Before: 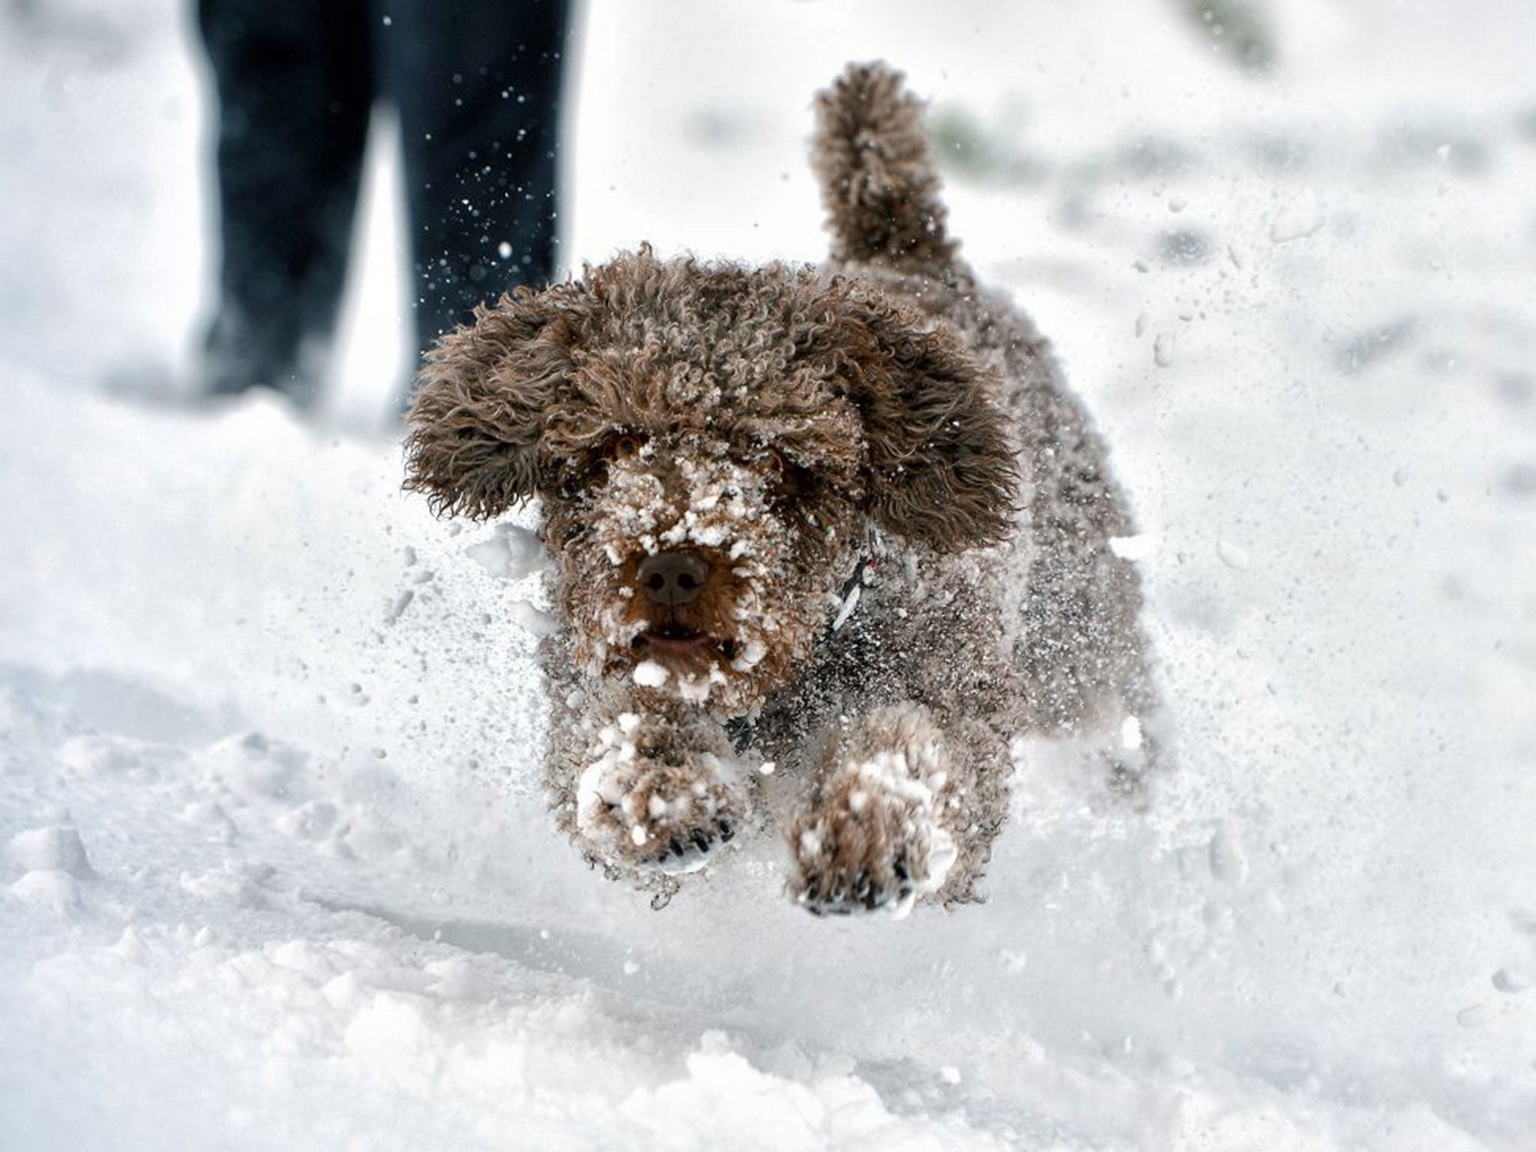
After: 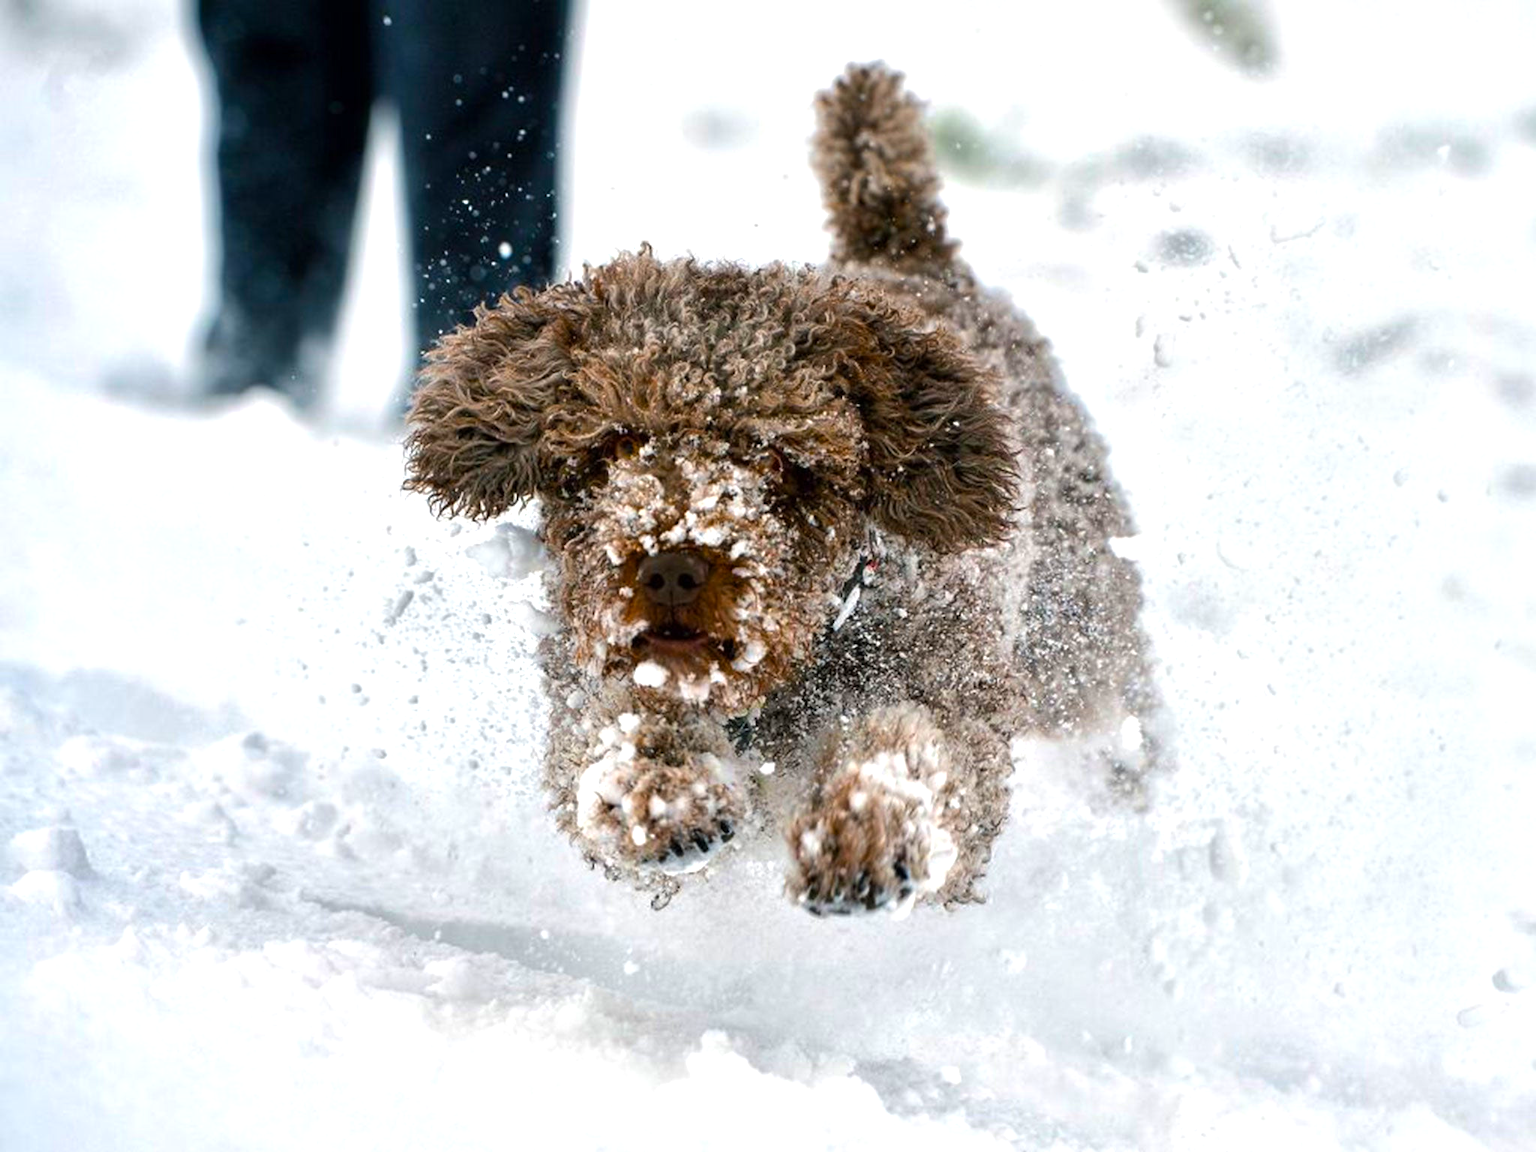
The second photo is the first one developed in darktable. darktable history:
color balance rgb: perceptual saturation grading › global saturation 8.94%, perceptual brilliance grading › highlights 8.014%, perceptual brilliance grading › mid-tones 4.322%, perceptual brilliance grading › shadows 2.418%, global vibrance 41.5%
